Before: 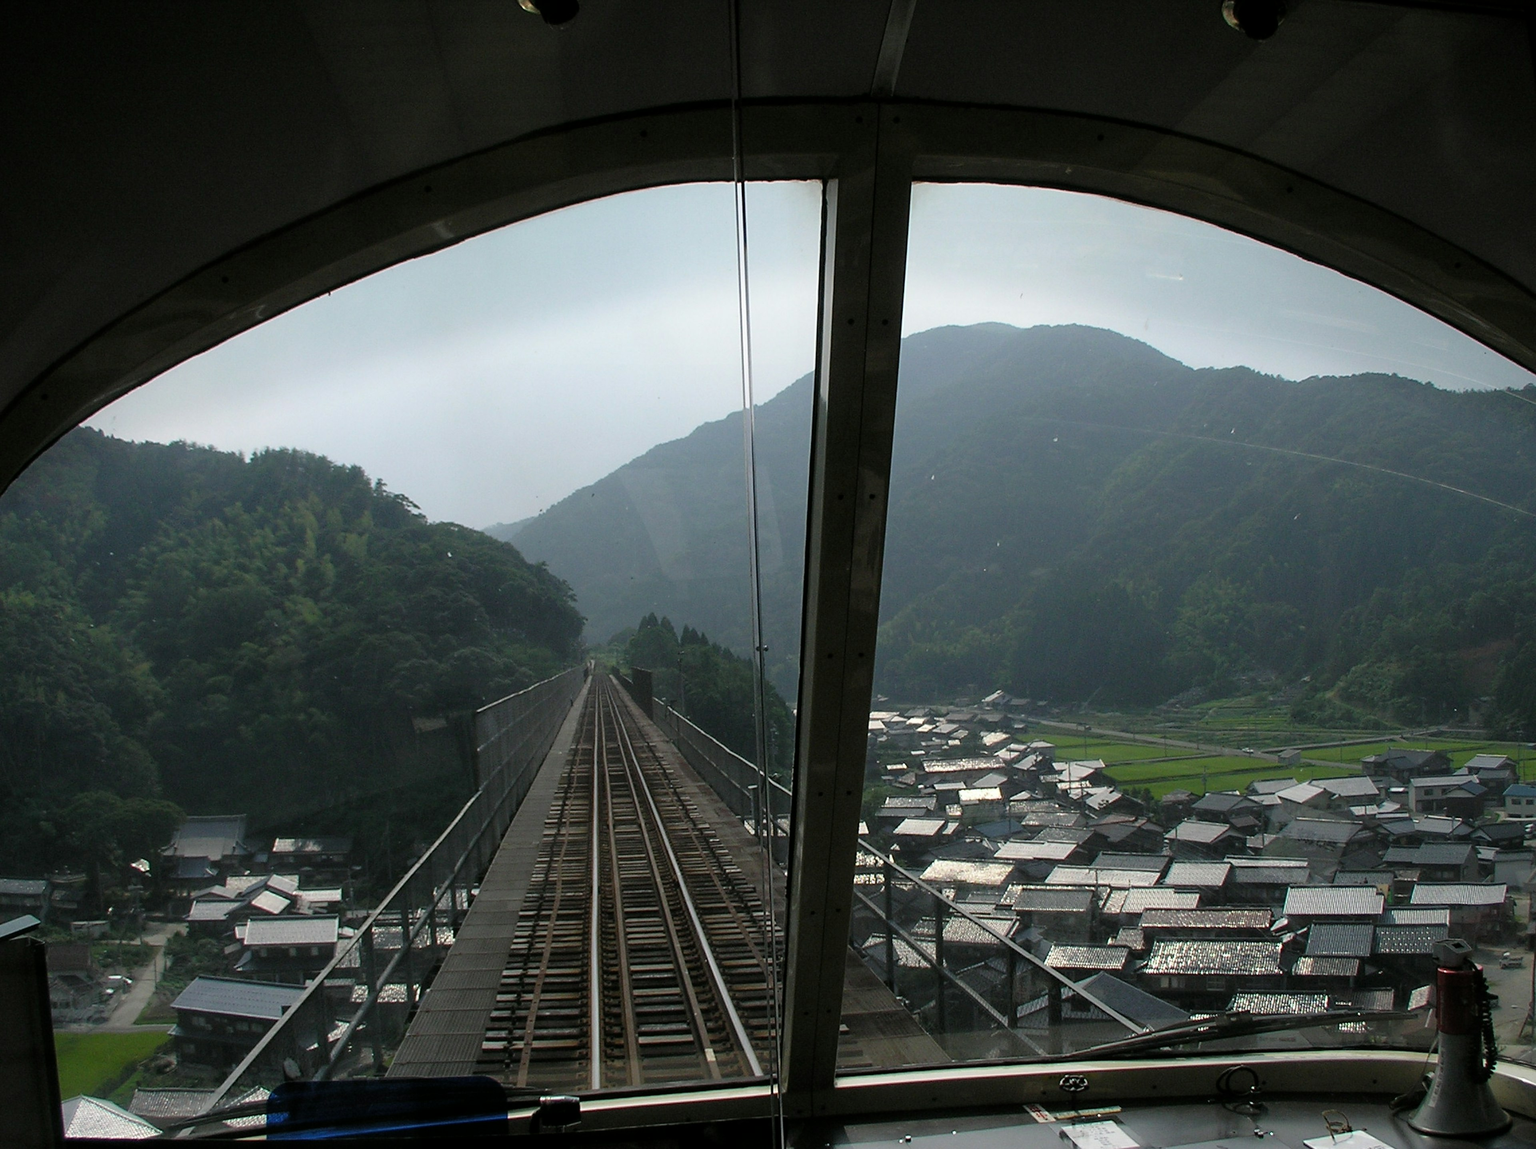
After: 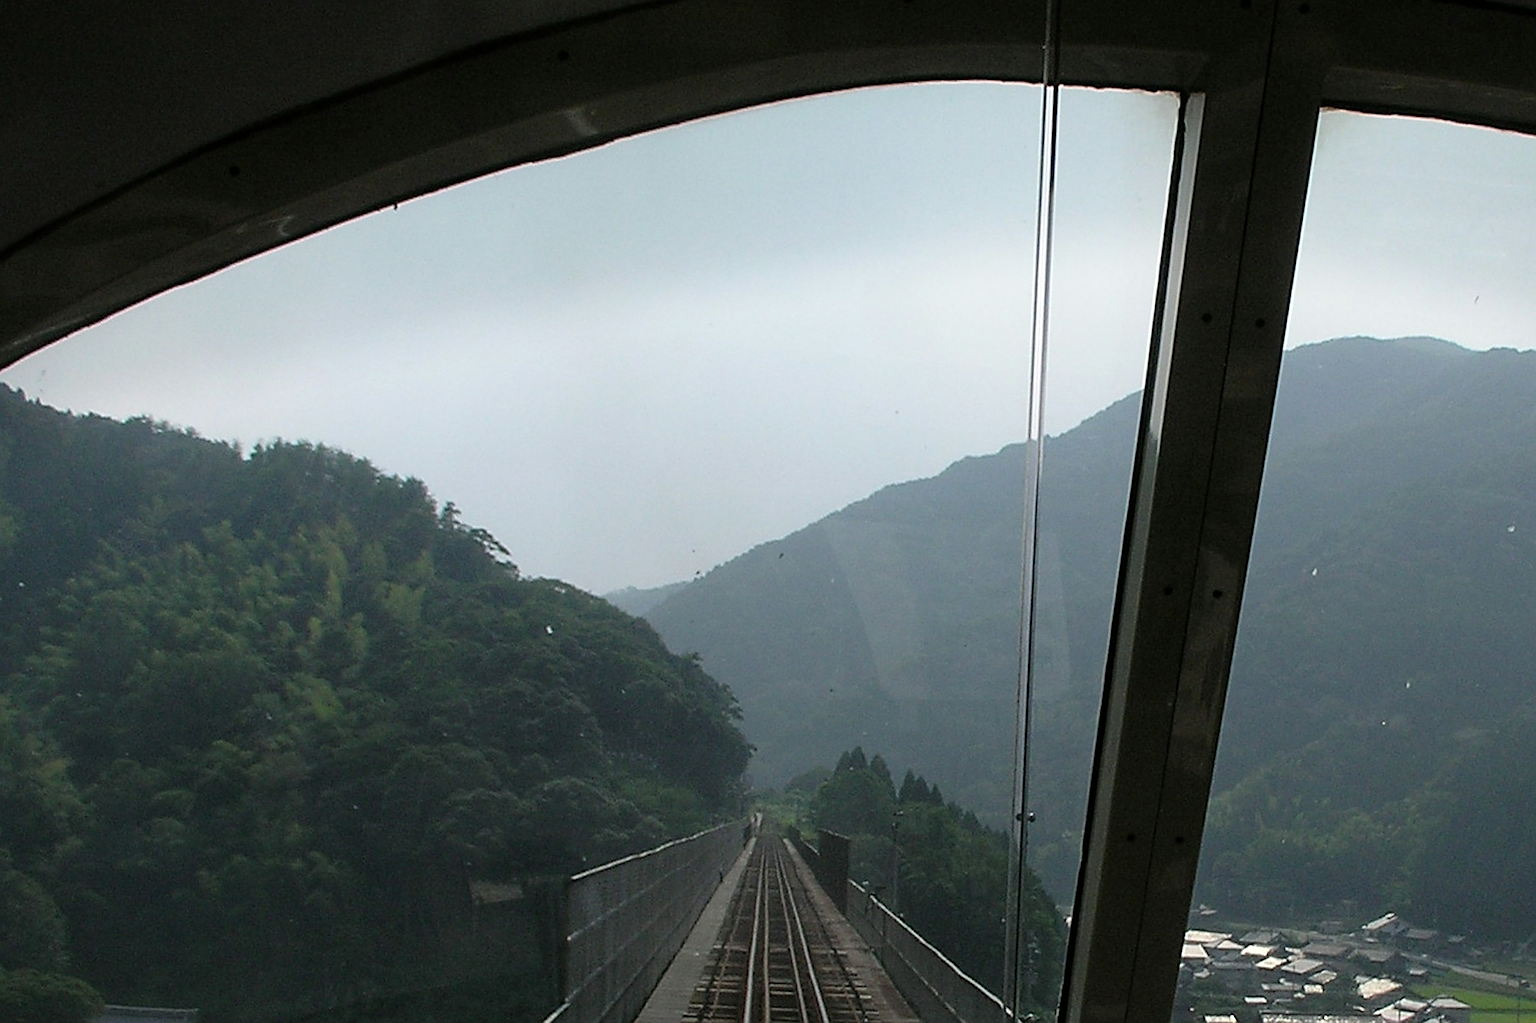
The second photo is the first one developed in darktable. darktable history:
crop and rotate: angle -4.75°, left 1.996%, top 6.856%, right 27.371%, bottom 30.217%
sharpen: amount 0.582
